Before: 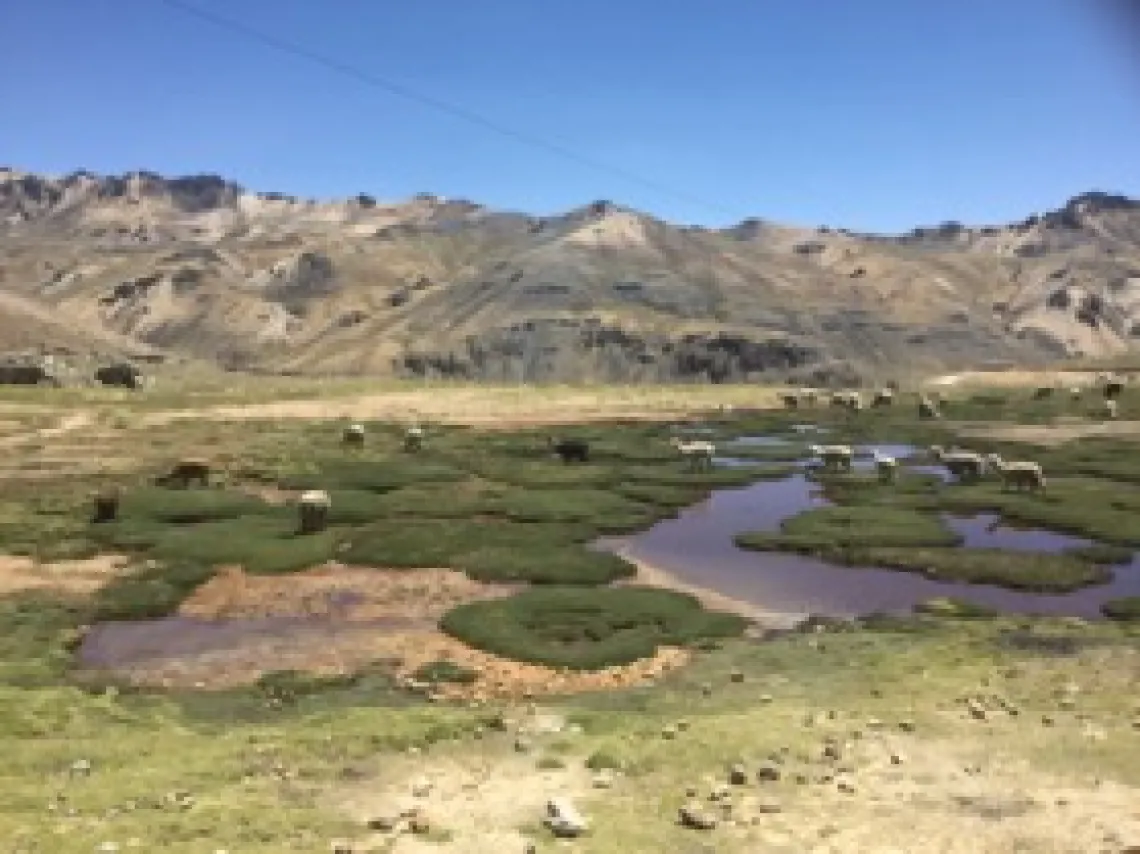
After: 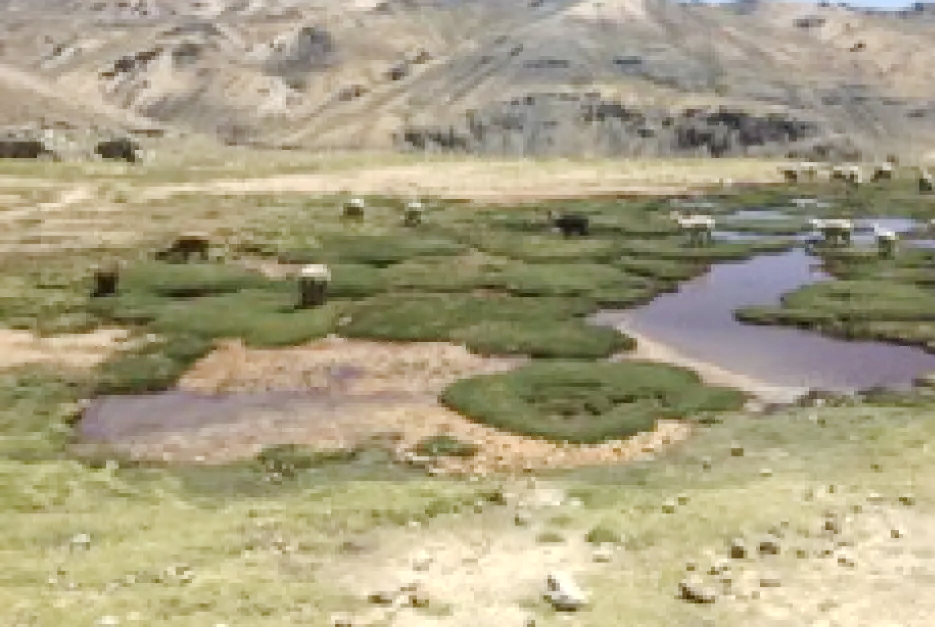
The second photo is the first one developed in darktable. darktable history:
crop: top 26.514%, right 17.939%
base curve: curves: ch0 [(0, 0) (0.158, 0.273) (0.879, 0.895) (1, 1)], preserve colors none
local contrast: on, module defaults
tone equalizer: mask exposure compensation -0.504 EV
